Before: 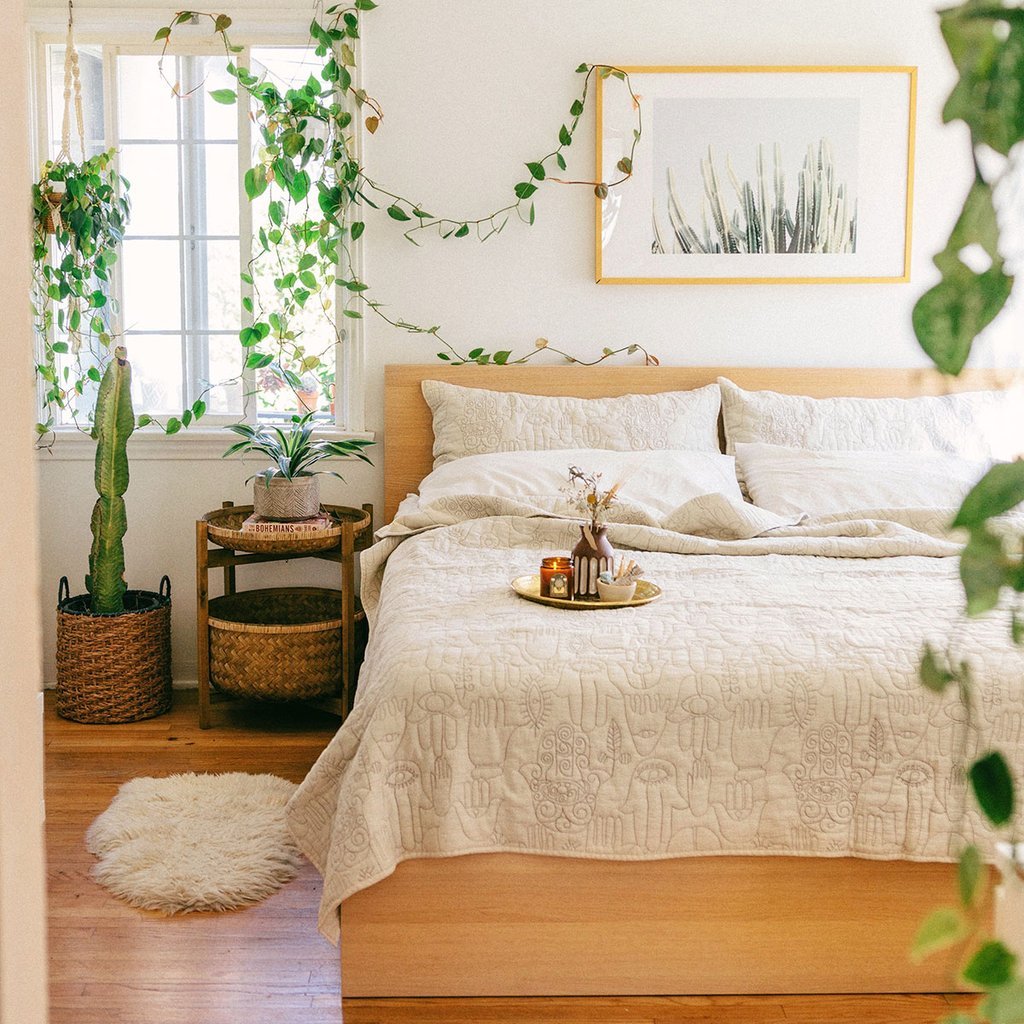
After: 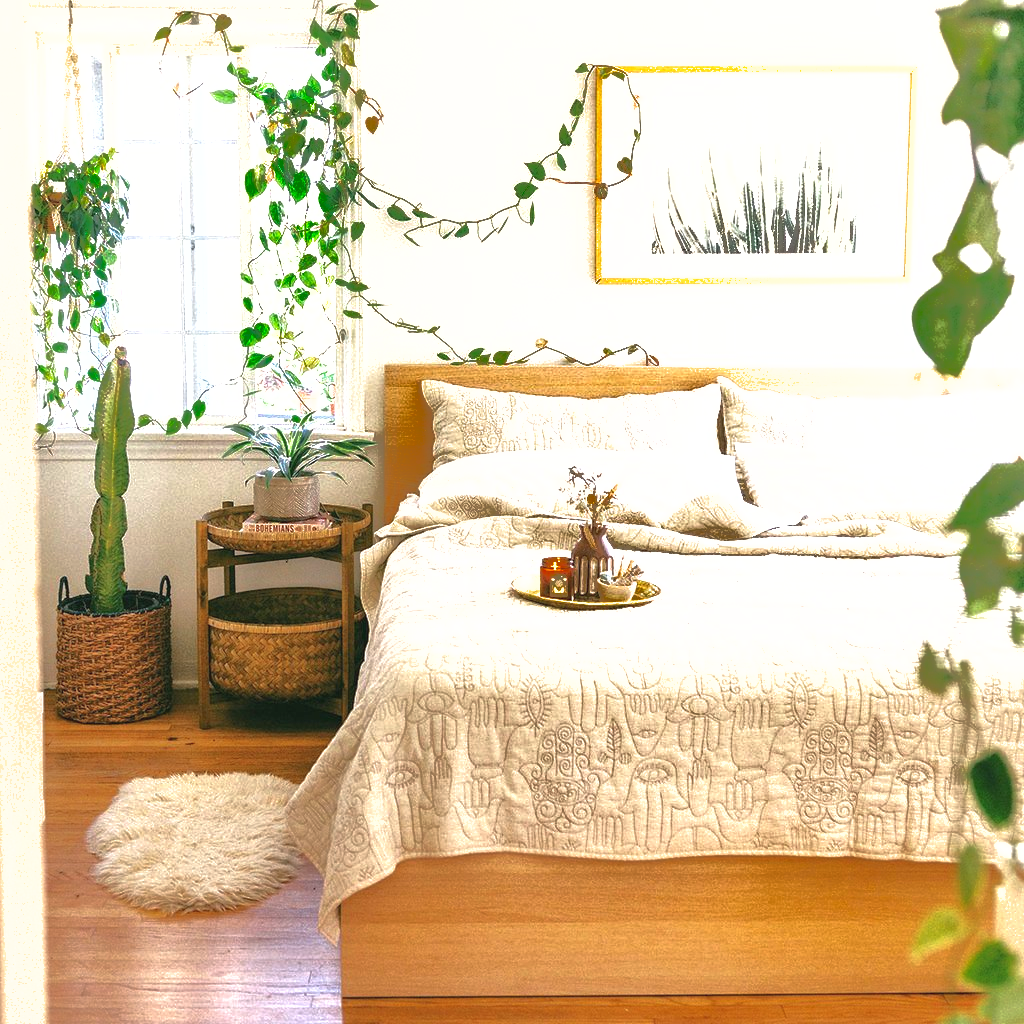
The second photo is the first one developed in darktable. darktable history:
exposure: black level correction 0, exposure 1 EV, compensate highlight preservation false
contrast brightness saturation: contrast -0.067, brightness -0.036, saturation -0.111
shadows and highlights: shadows 39.37, highlights -59.92
